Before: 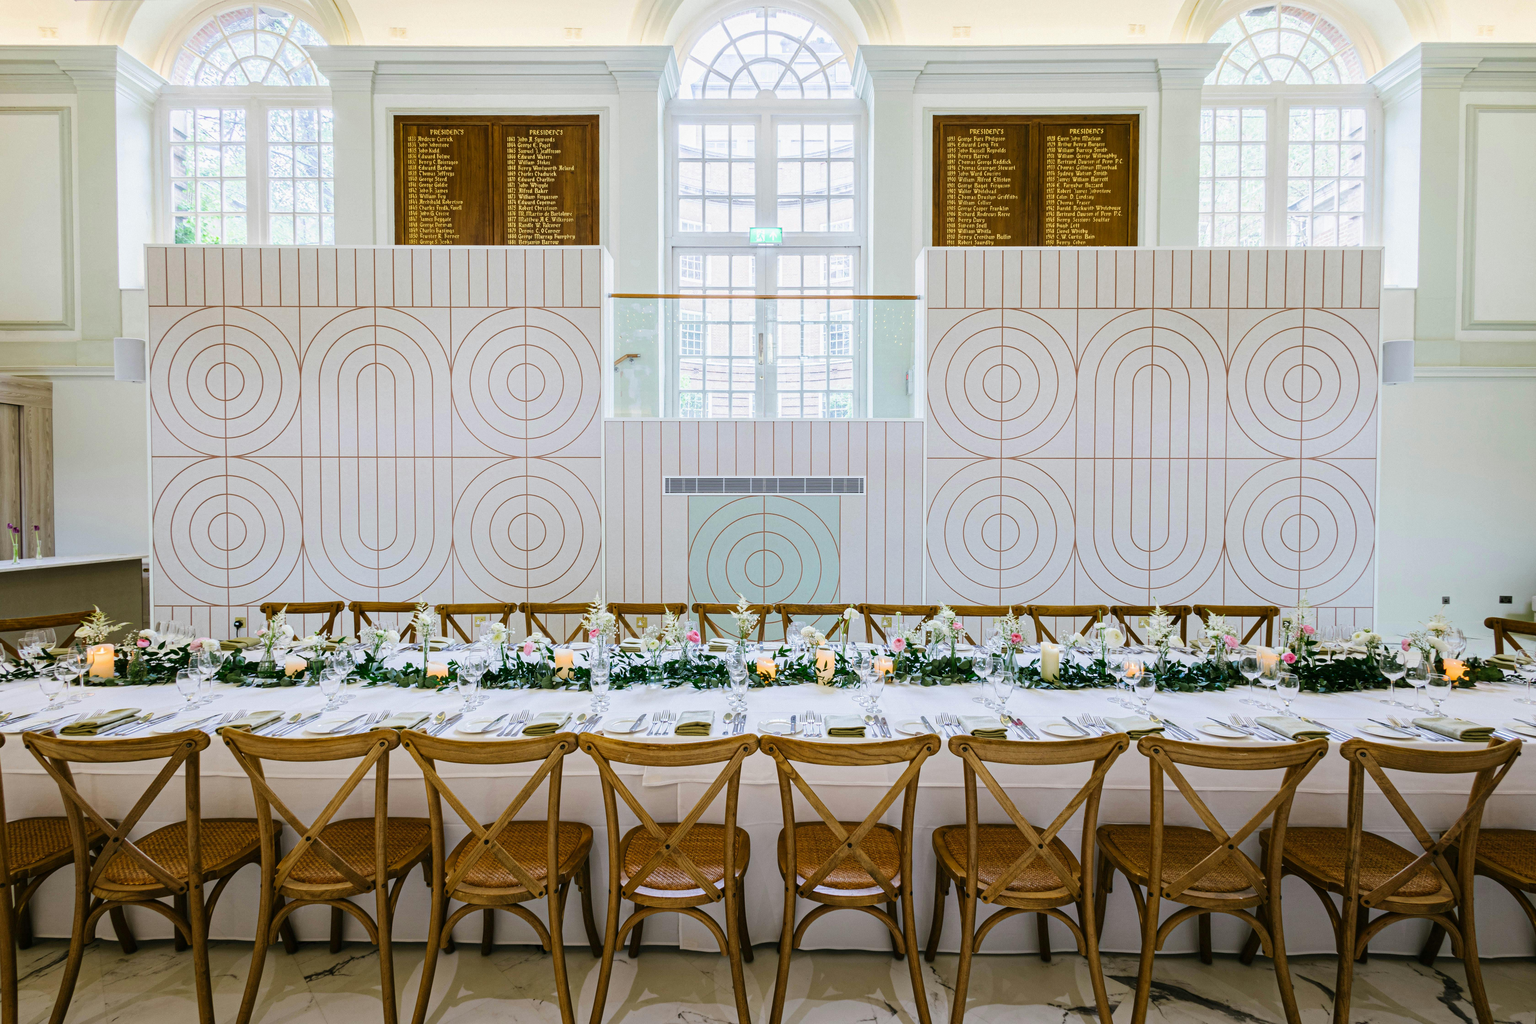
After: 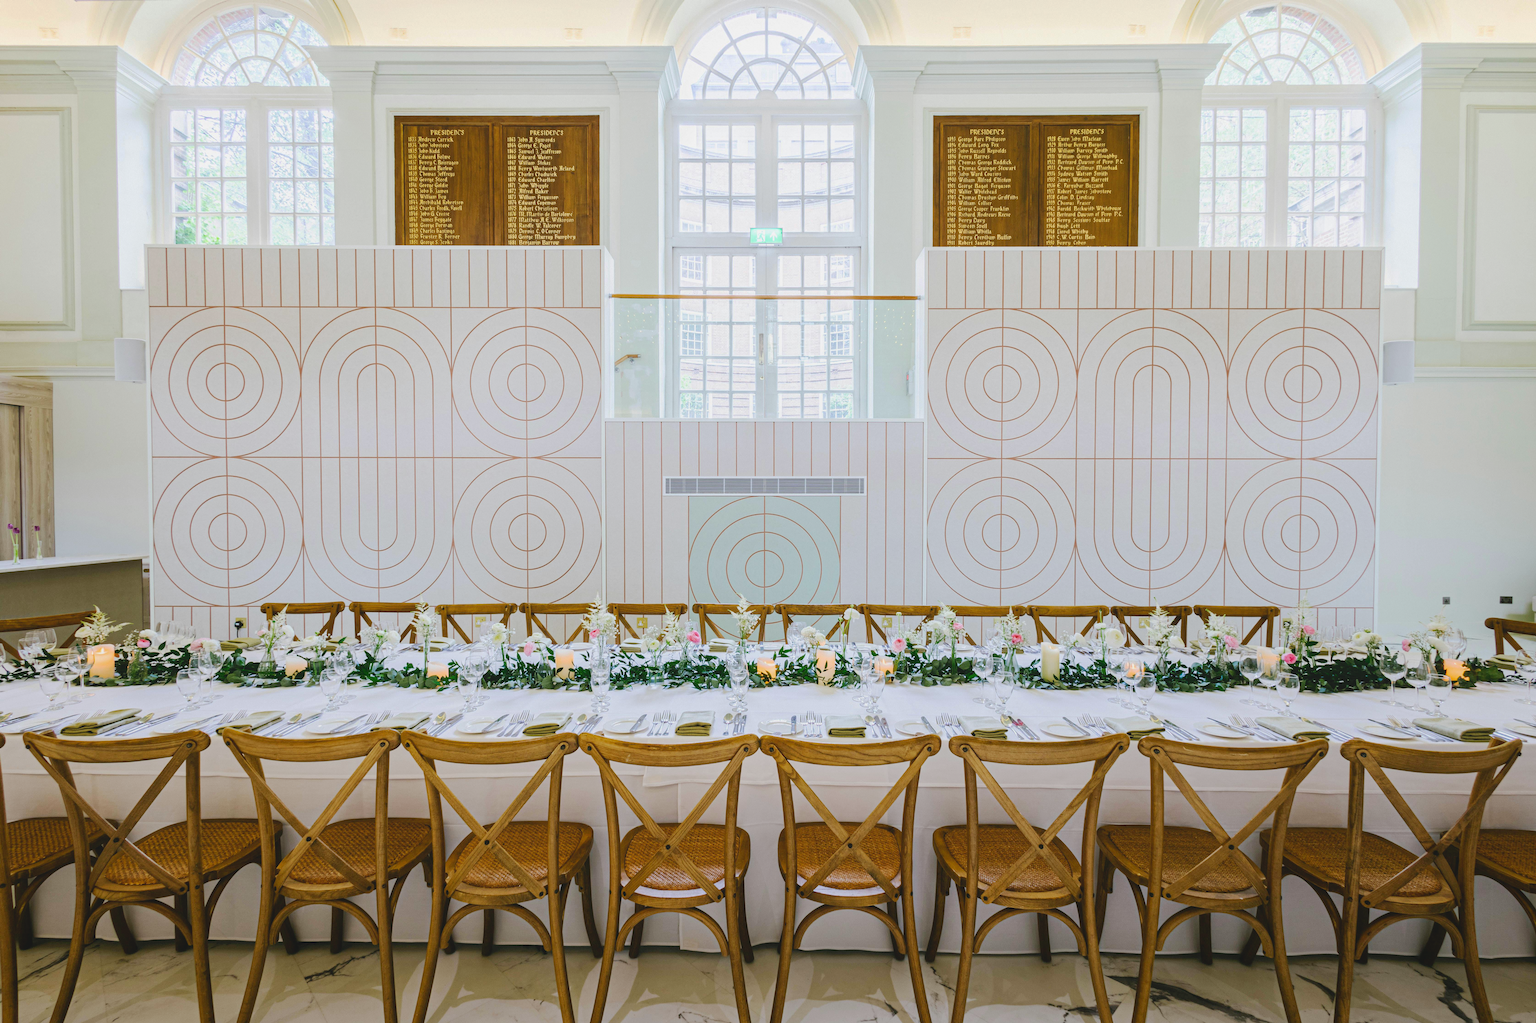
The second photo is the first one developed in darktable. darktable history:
local contrast: highlights 67%, shadows 65%, detail 84%, midtone range 0.323
exposure: black level correction 0.001, exposure 0.015 EV, compensate highlight preservation false
base curve: curves: ch0 [(0, 0) (0.262, 0.32) (0.722, 0.705) (1, 1)], preserve colors none
